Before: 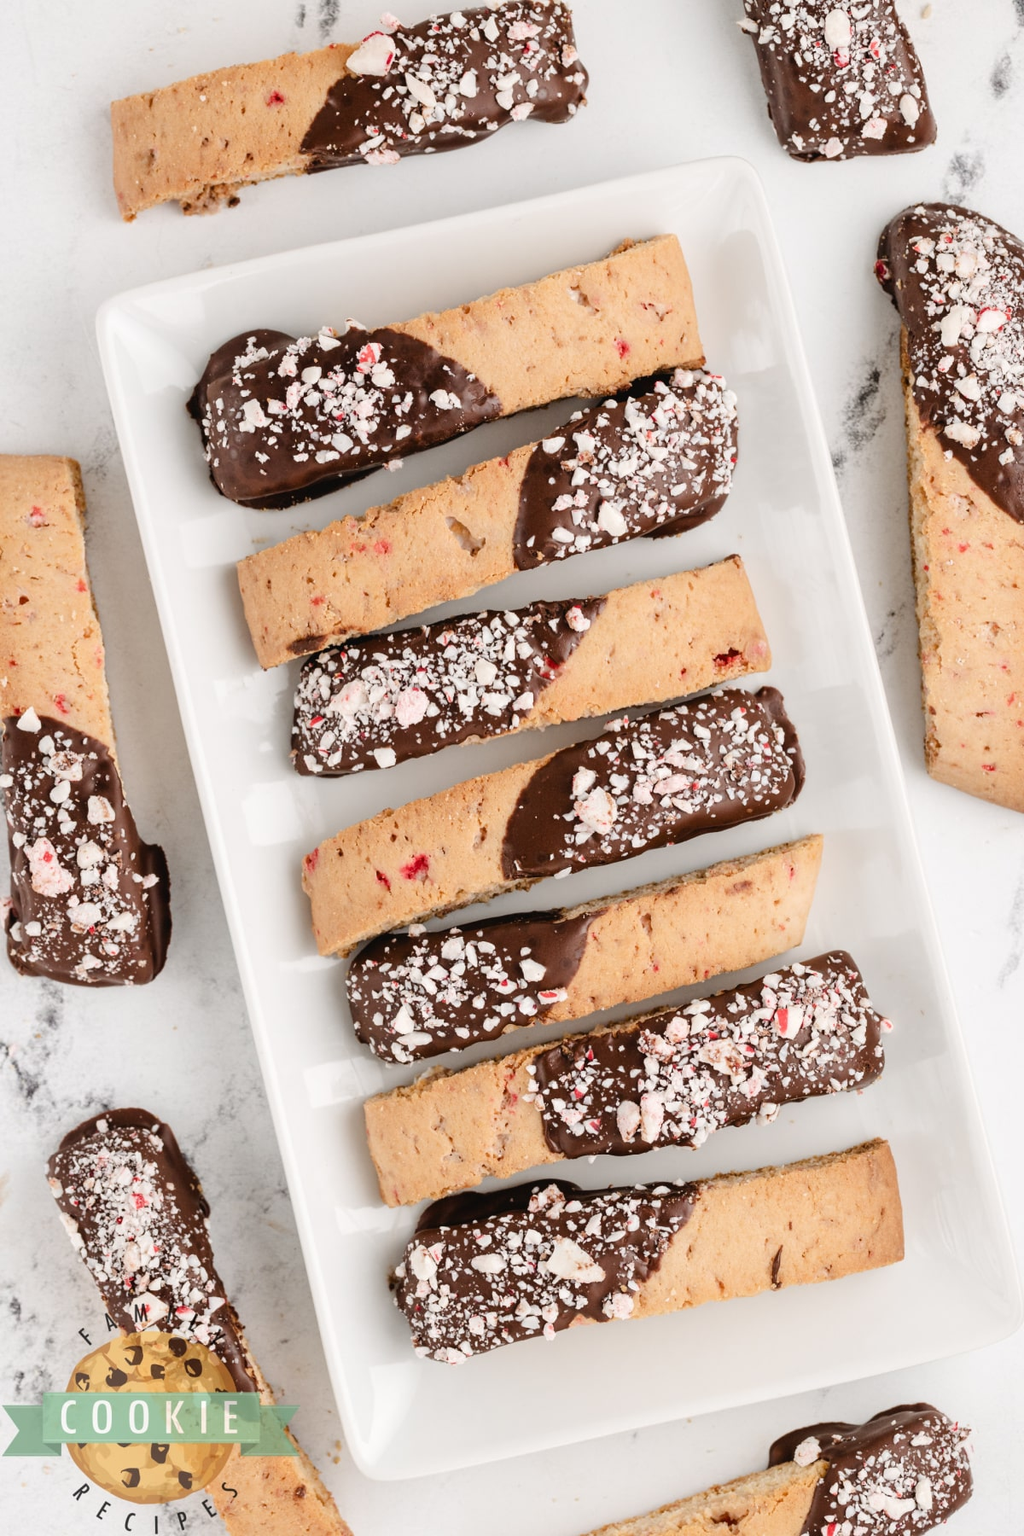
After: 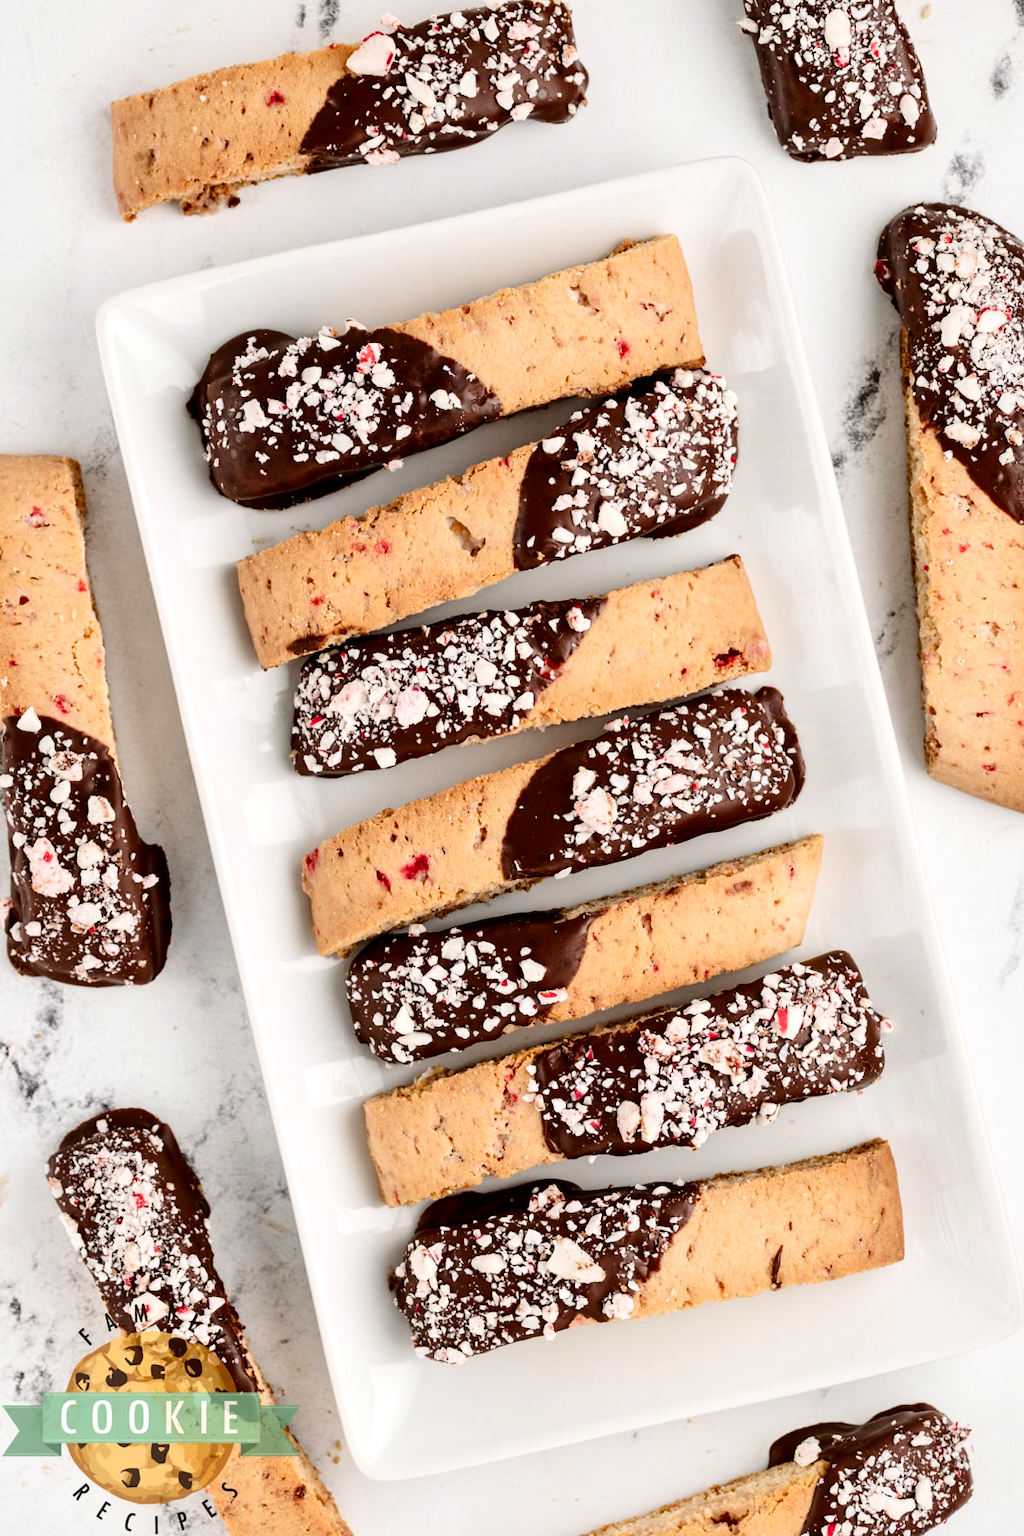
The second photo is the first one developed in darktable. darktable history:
local contrast: mode bilateral grid, contrast 21, coarseness 50, detail 133%, midtone range 0.2
contrast brightness saturation: contrast 0.213, brightness -0.101, saturation 0.212
